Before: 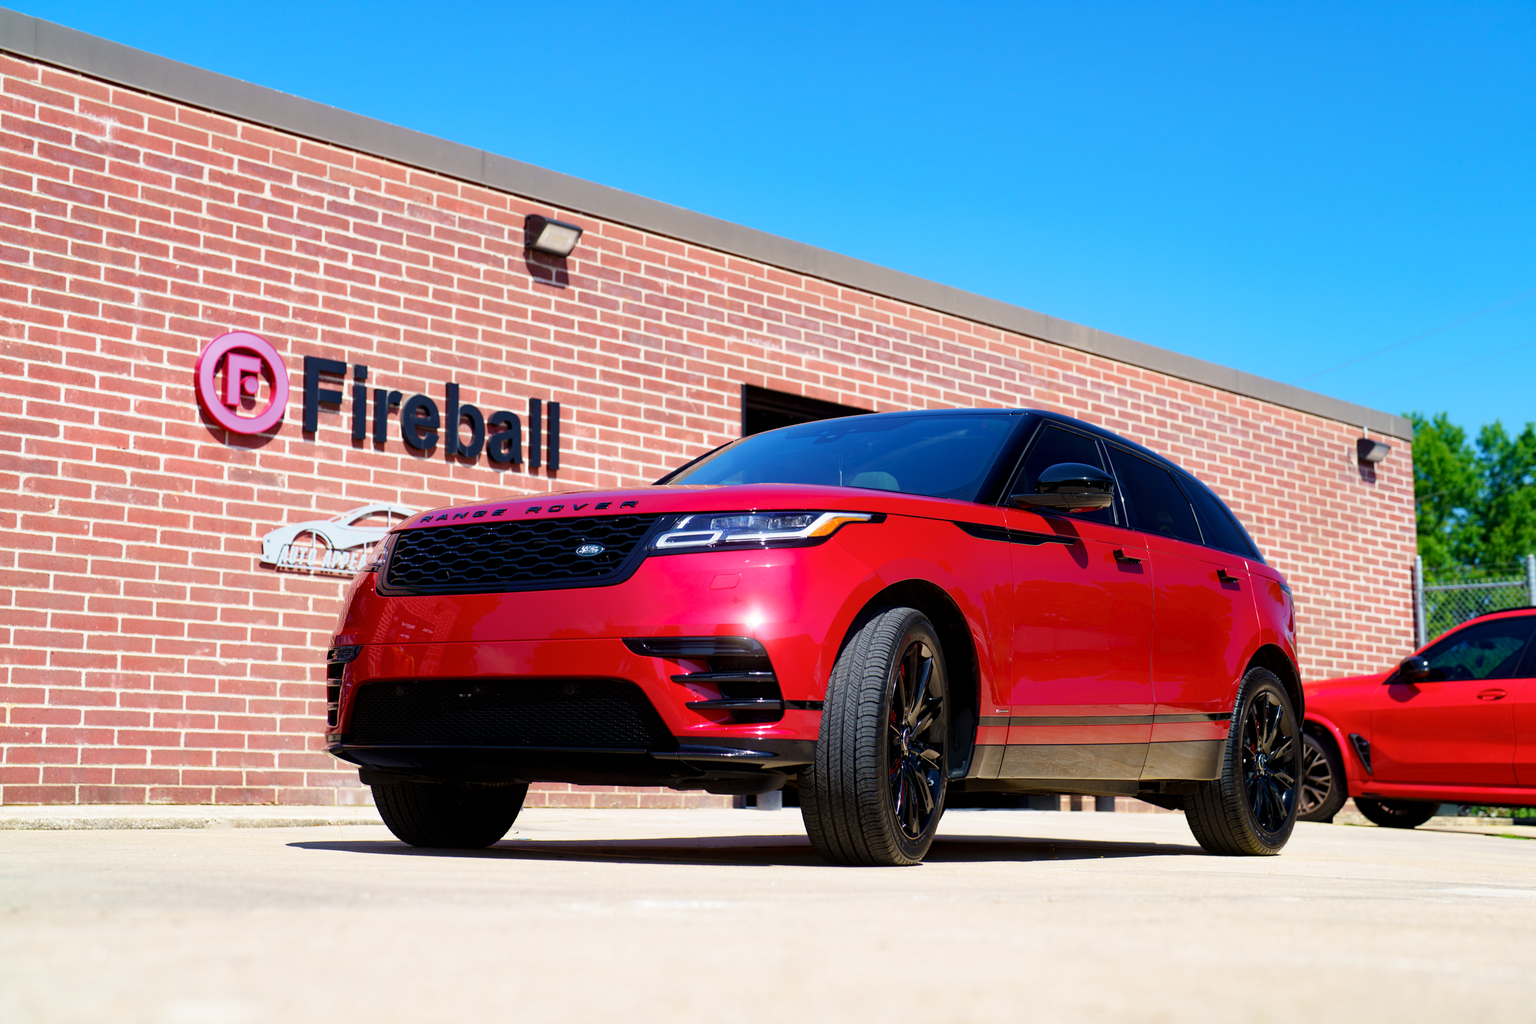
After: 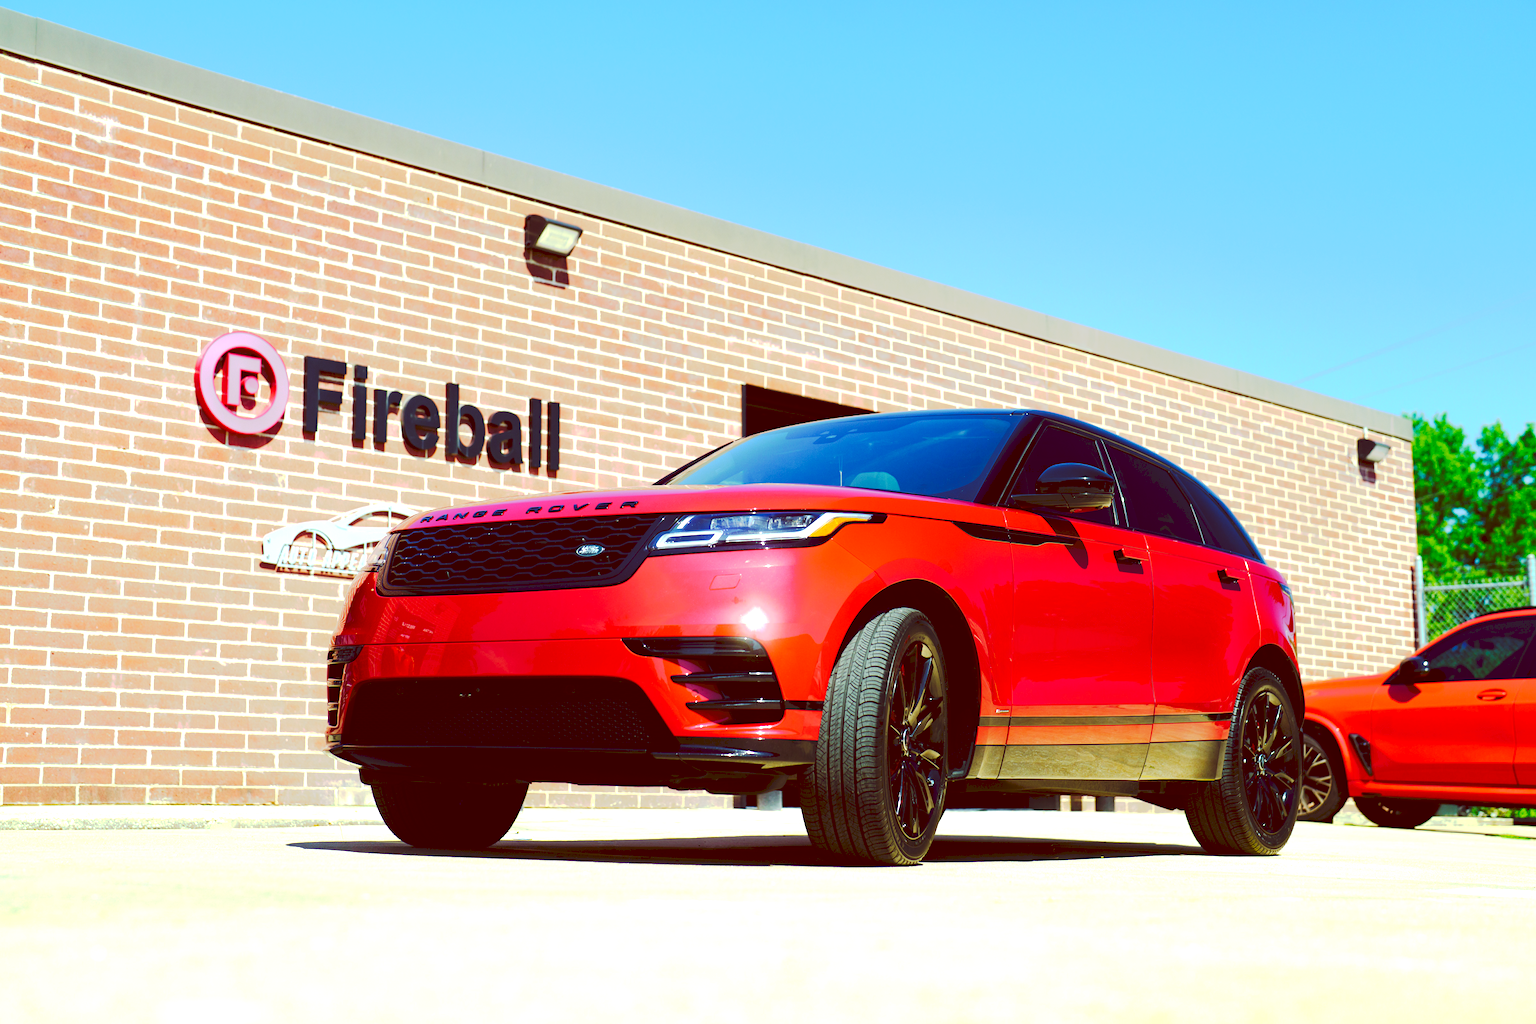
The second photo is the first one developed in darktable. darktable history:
tone curve: curves: ch0 [(0, 0) (0.003, 0.108) (0.011, 0.113) (0.025, 0.113) (0.044, 0.121) (0.069, 0.132) (0.1, 0.145) (0.136, 0.158) (0.177, 0.182) (0.224, 0.215) (0.277, 0.27) (0.335, 0.341) (0.399, 0.424) (0.468, 0.528) (0.543, 0.622) (0.623, 0.721) (0.709, 0.79) (0.801, 0.846) (0.898, 0.871) (1, 1)], preserve colors none
color balance: lift [1, 1.015, 0.987, 0.985], gamma [1, 0.959, 1.042, 0.958], gain [0.927, 0.938, 1.072, 0.928], contrast 1.5%
exposure: exposure 0.661 EV, compensate highlight preservation false
